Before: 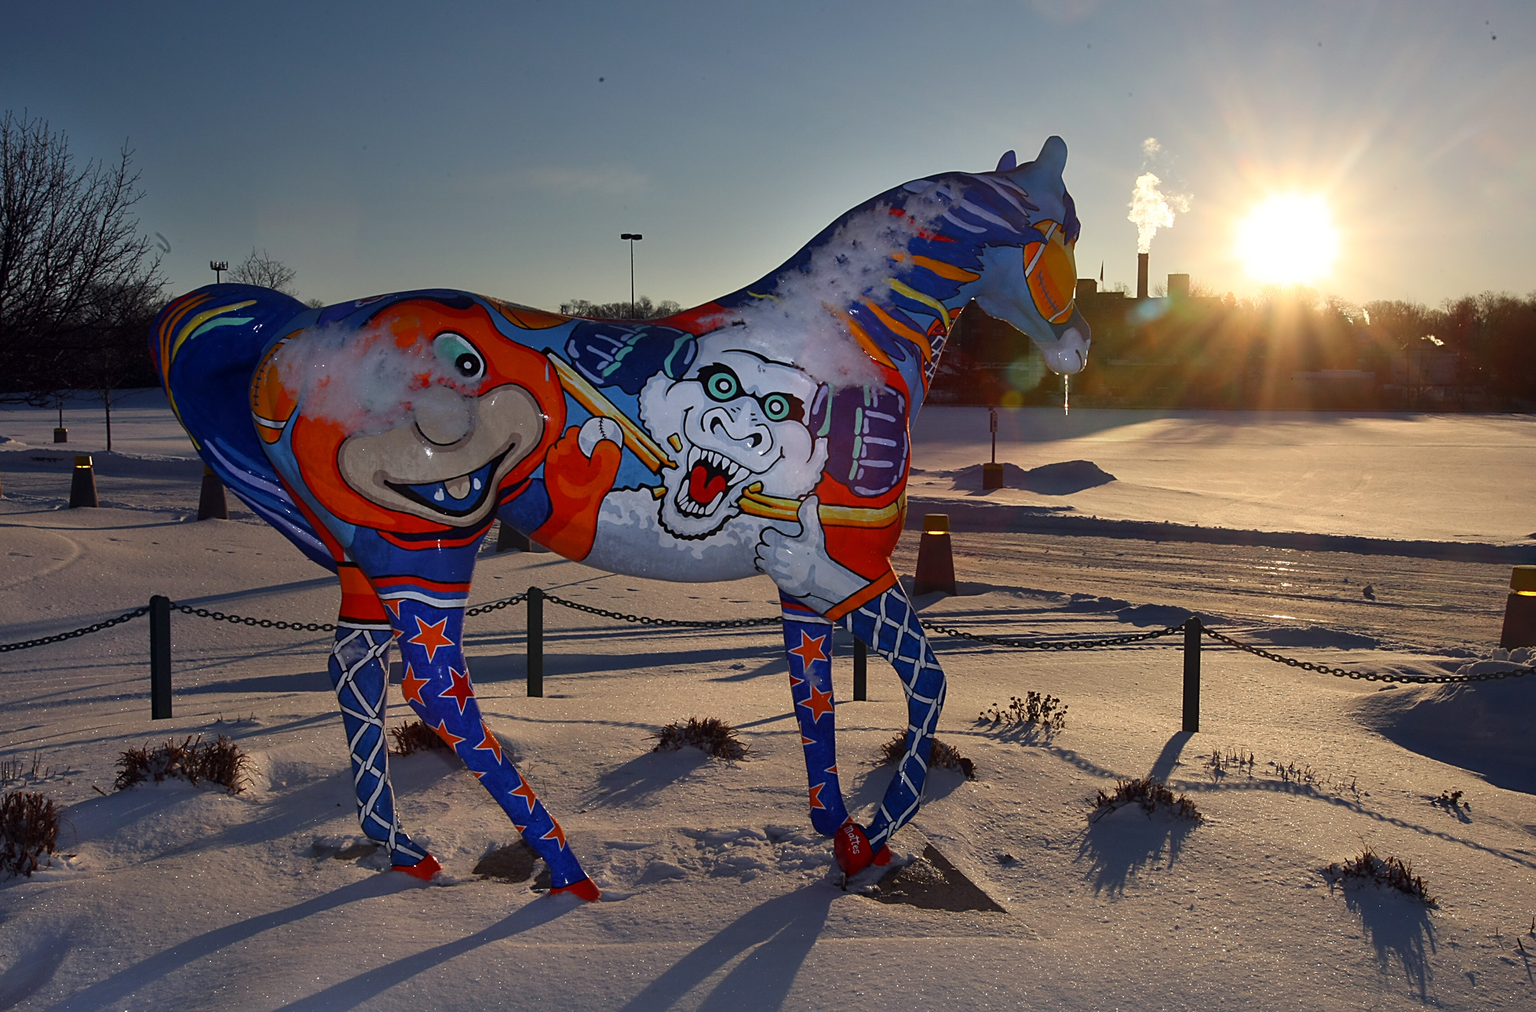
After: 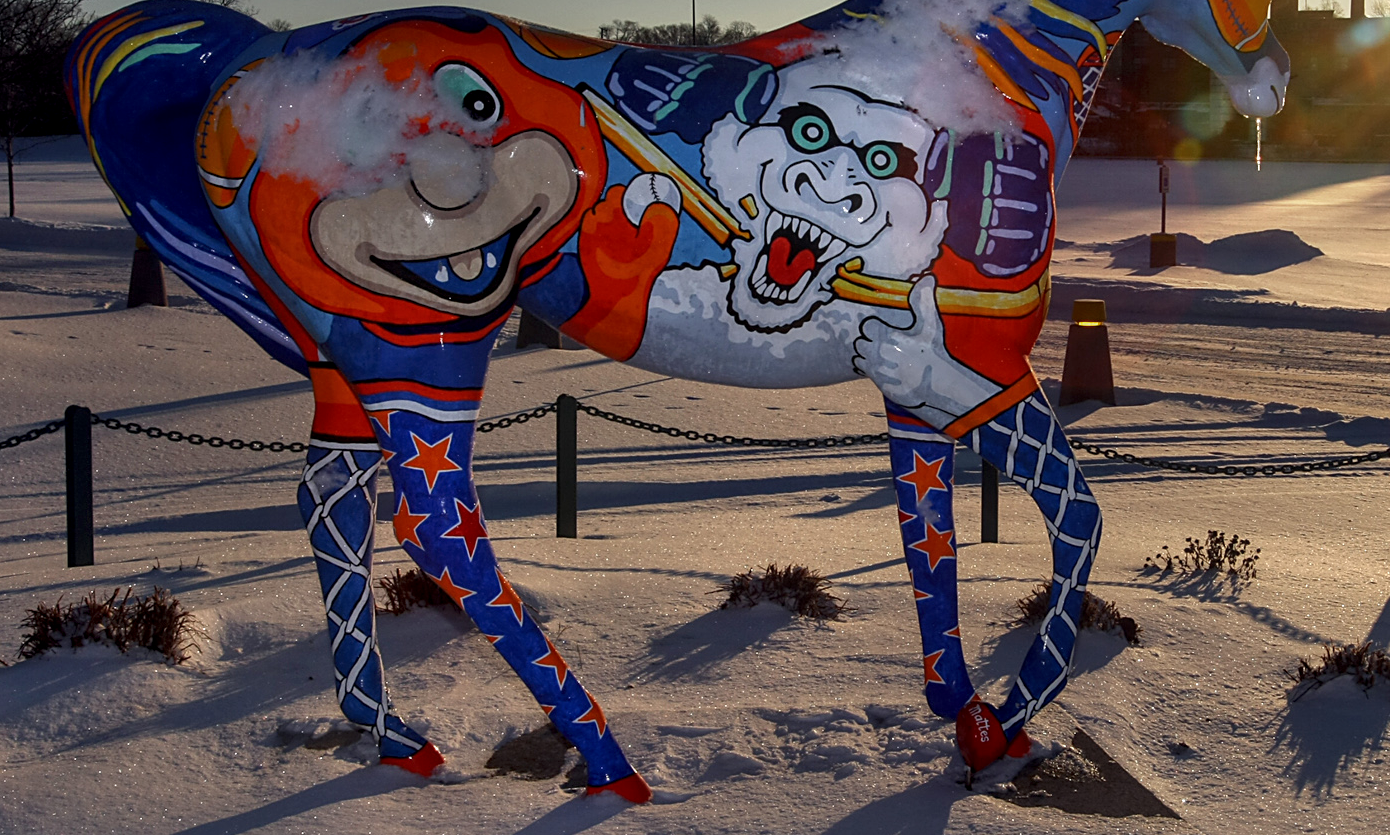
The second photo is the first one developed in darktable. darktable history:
local contrast: on, module defaults
crop: left 6.527%, top 28.144%, right 23.96%, bottom 8.441%
